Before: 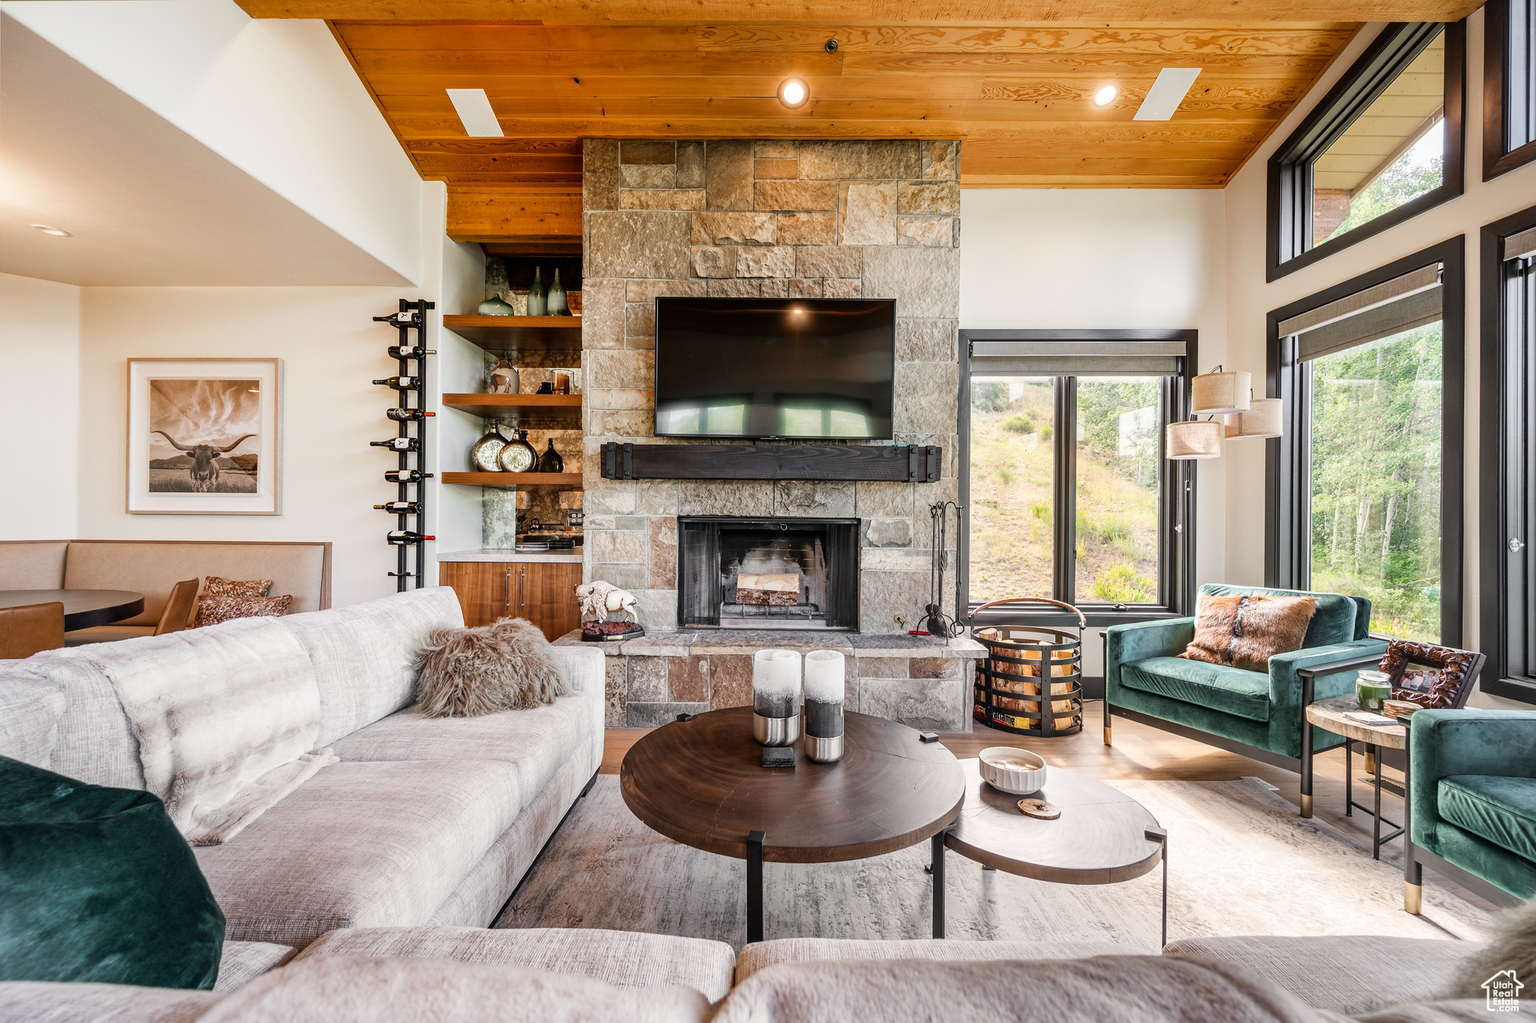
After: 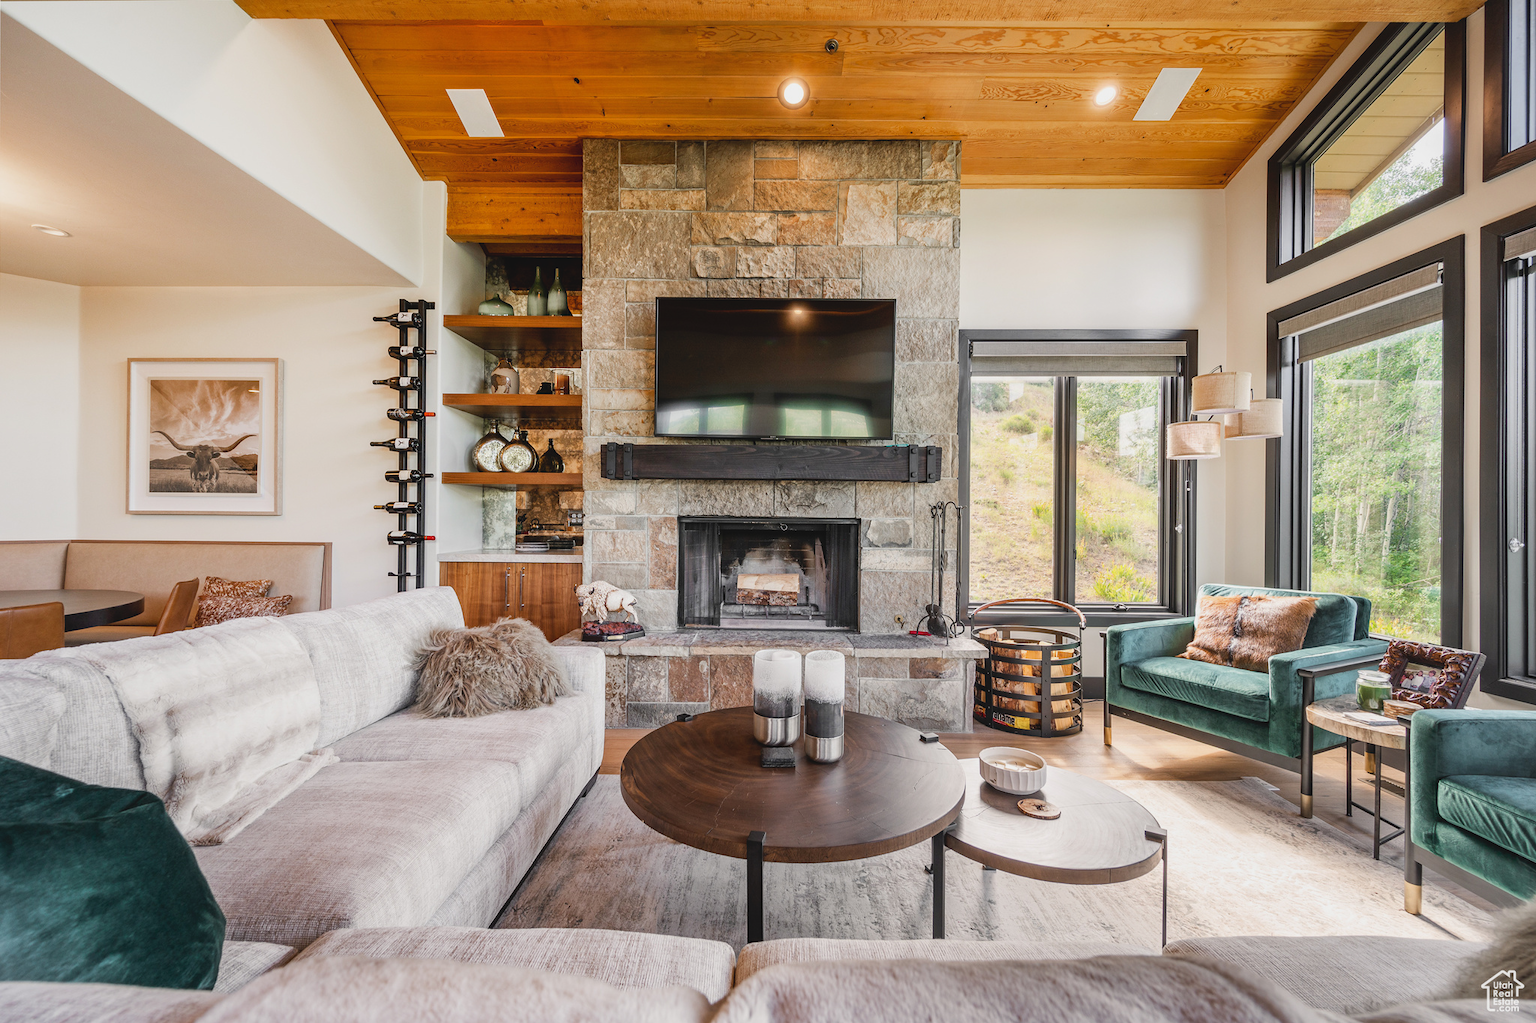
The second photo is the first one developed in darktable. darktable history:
contrast brightness saturation: contrast -0.109
